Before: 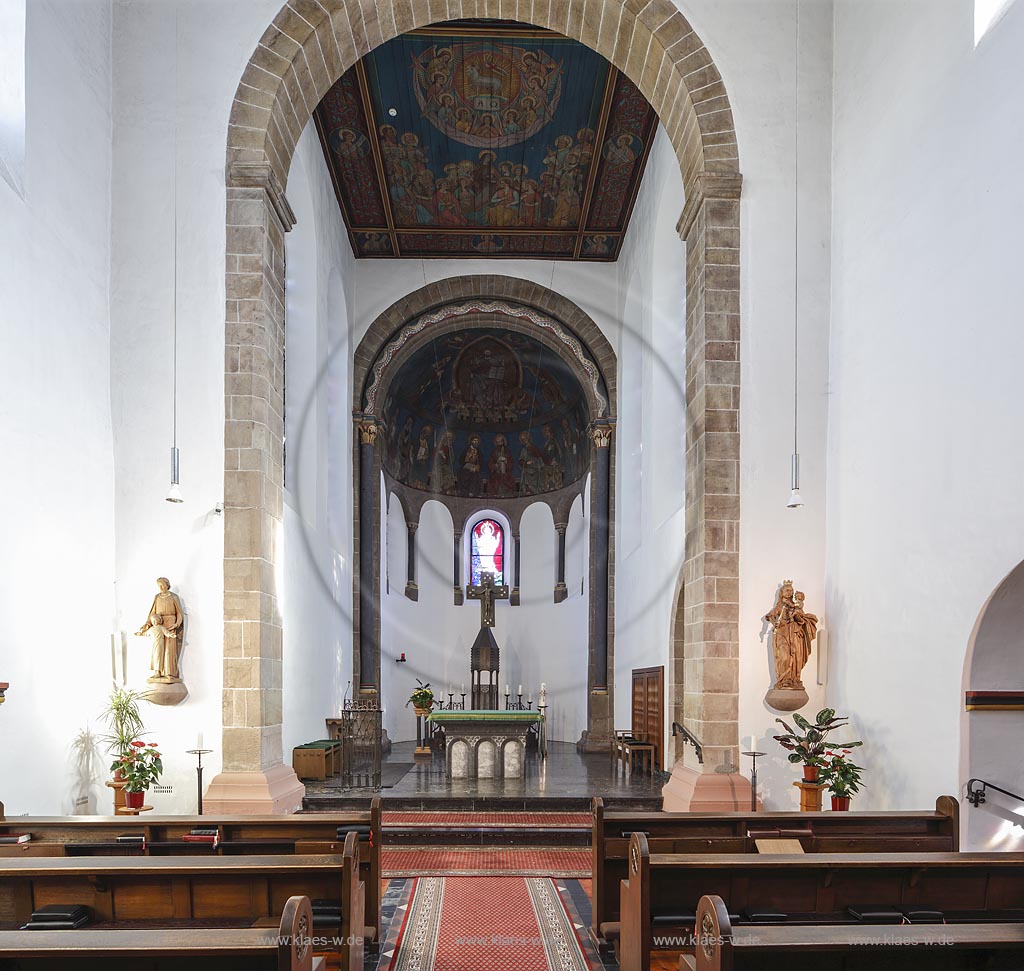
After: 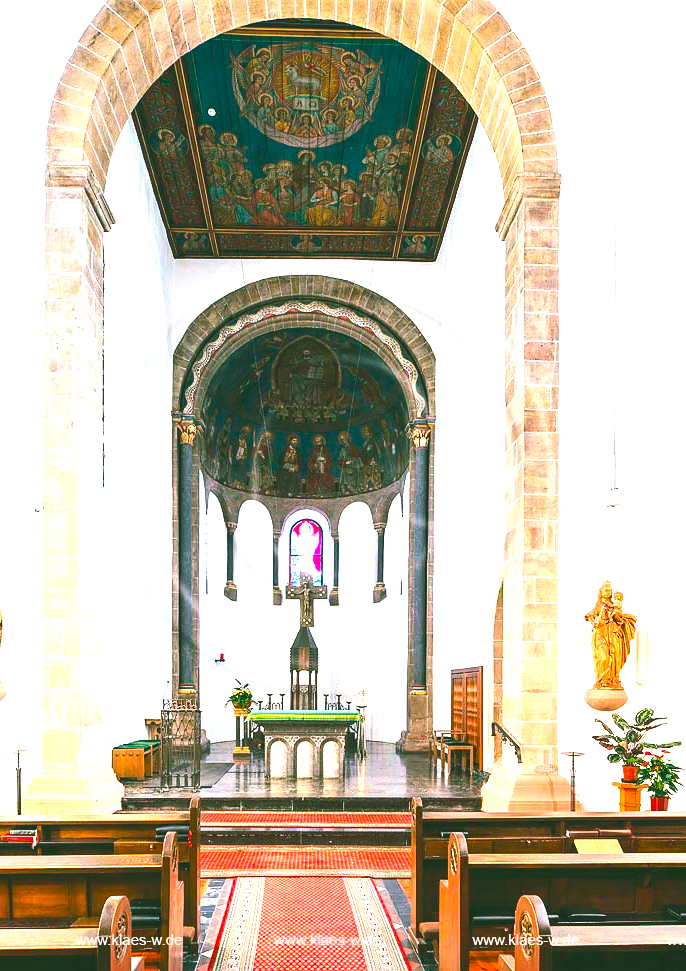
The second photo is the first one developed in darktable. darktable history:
crop and rotate: left 17.76%, right 15.181%
contrast brightness saturation: contrast 0.075, brightness 0.071, saturation 0.181
exposure: black level correction 0, exposure 1 EV, compensate highlight preservation false
local contrast: highlights 103%, shadows 99%, detail 119%, midtone range 0.2
color balance rgb: shadows lift › chroma 12.04%, shadows lift › hue 131.89°, global offset › luminance 0.728%, perceptual saturation grading › global saturation 29.625%, perceptual brilliance grading › global brilliance -5.499%, perceptual brilliance grading › highlights 24.11%, perceptual brilliance grading › mid-tones 7.401%, perceptual brilliance grading › shadows -4.994%, contrast -29.411%
tone equalizer: -8 EV -1.08 EV, -7 EV -1.01 EV, -6 EV -0.897 EV, -5 EV -0.598 EV, -3 EV 0.551 EV, -2 EV 0.849 EV, -1 EV 0.985 EV, +0 EV 1.05 EV, edges refinement/feathering 500, mask exposure compensation -1.57 EV, preserve details no
